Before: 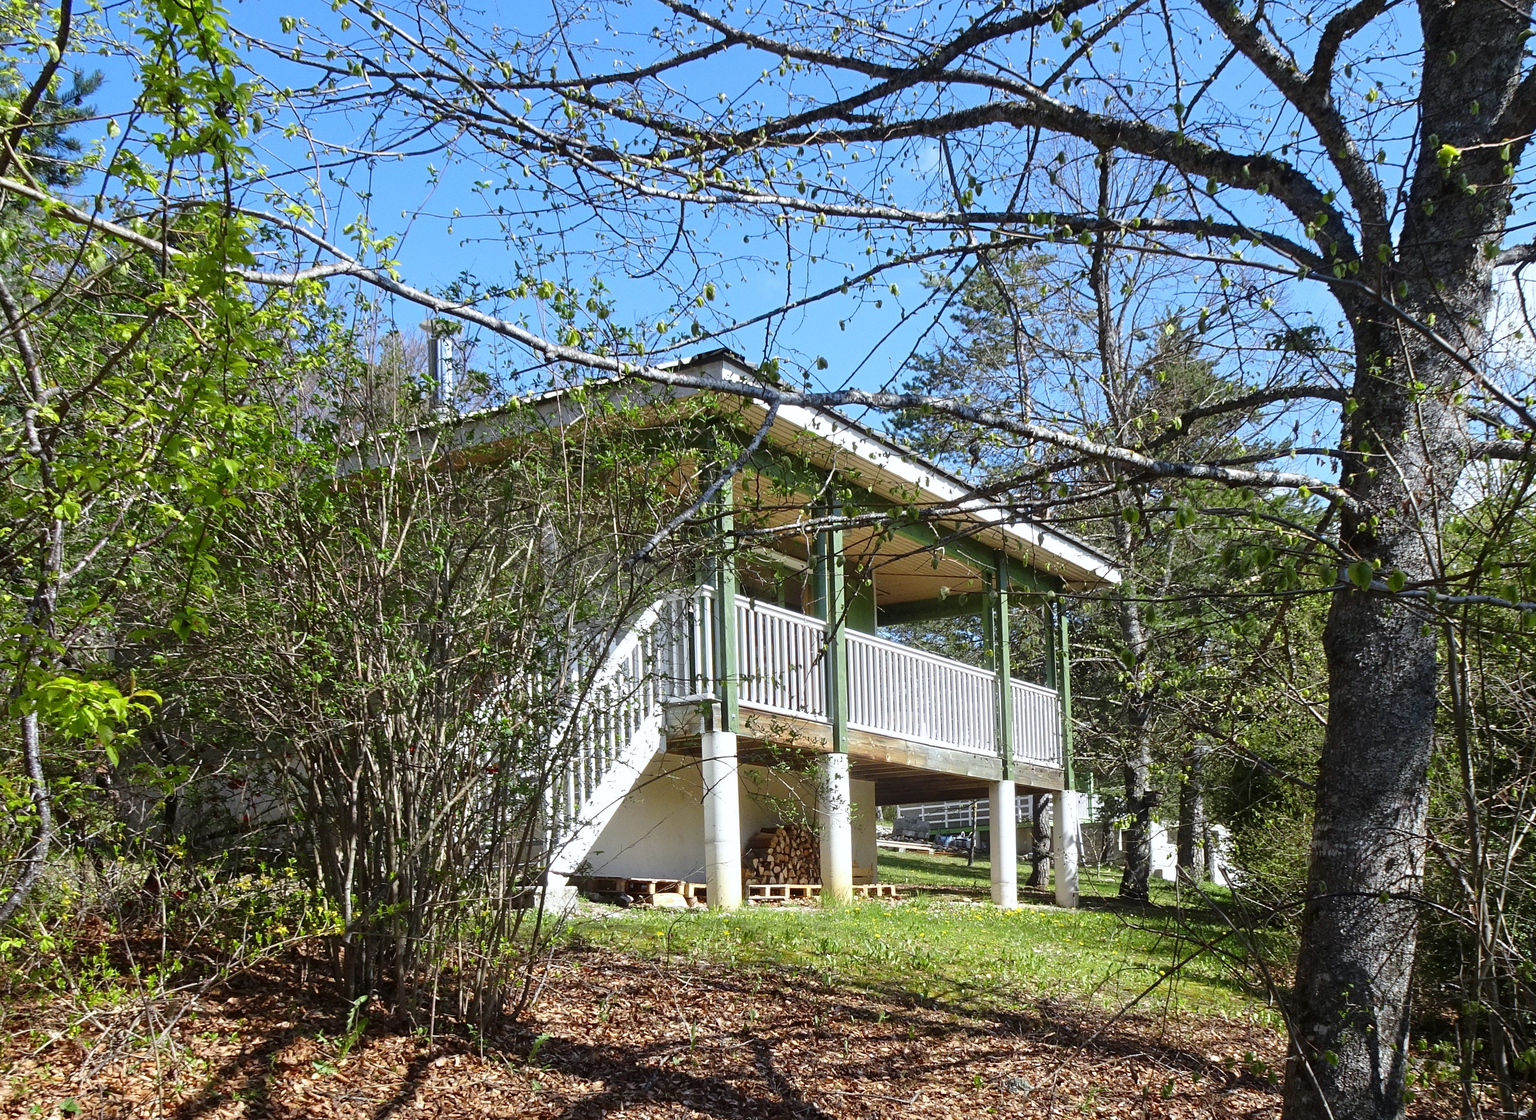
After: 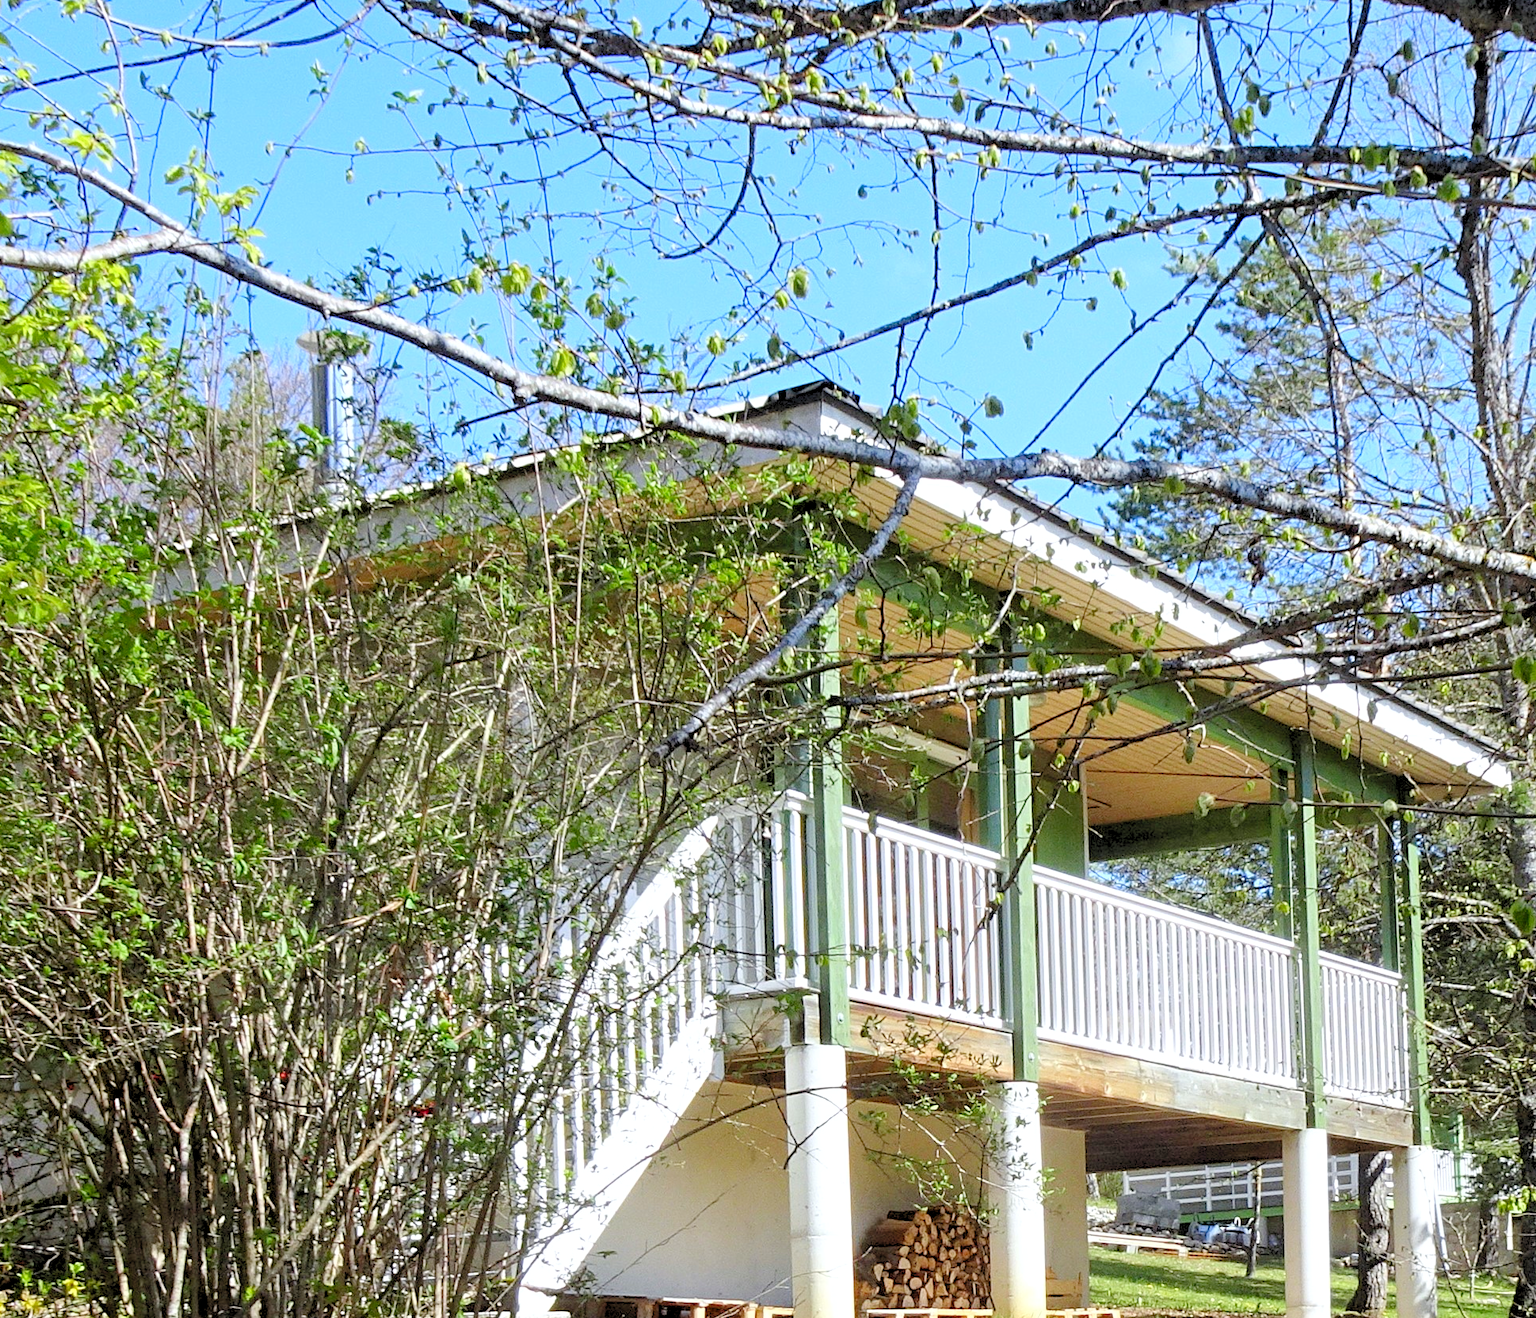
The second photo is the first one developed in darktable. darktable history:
levels: black 0.068%, levels [0.072, 0.414, 0.976]
crop: left 16.176%, top 11.503%, right 26.025%, bottom 20.511%
